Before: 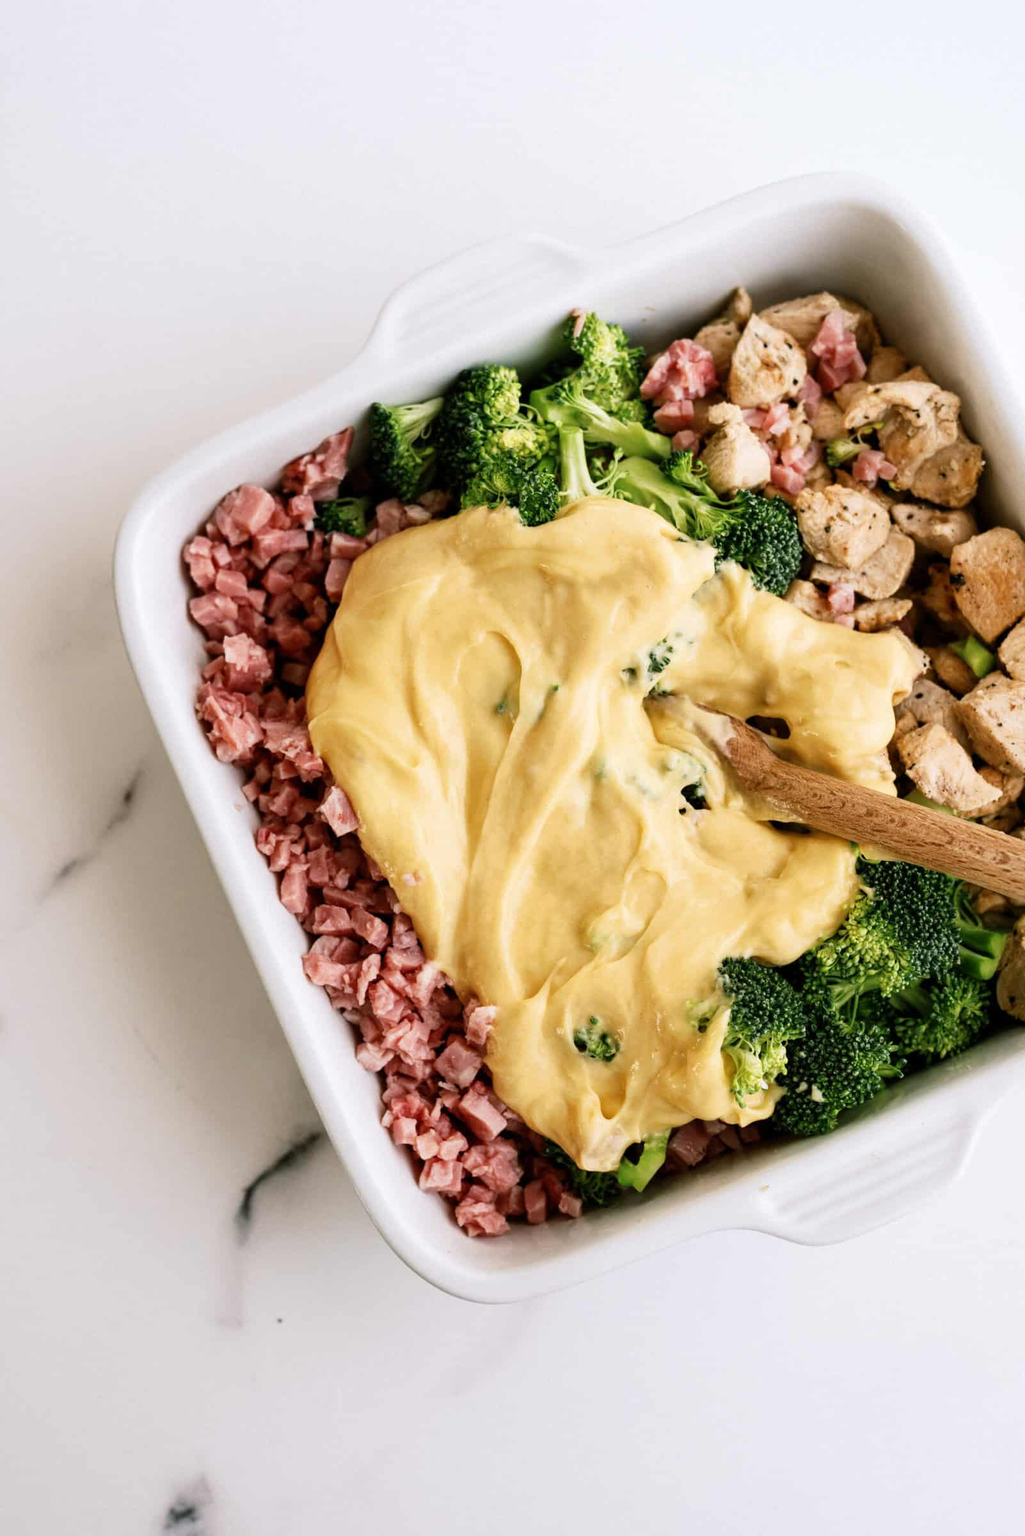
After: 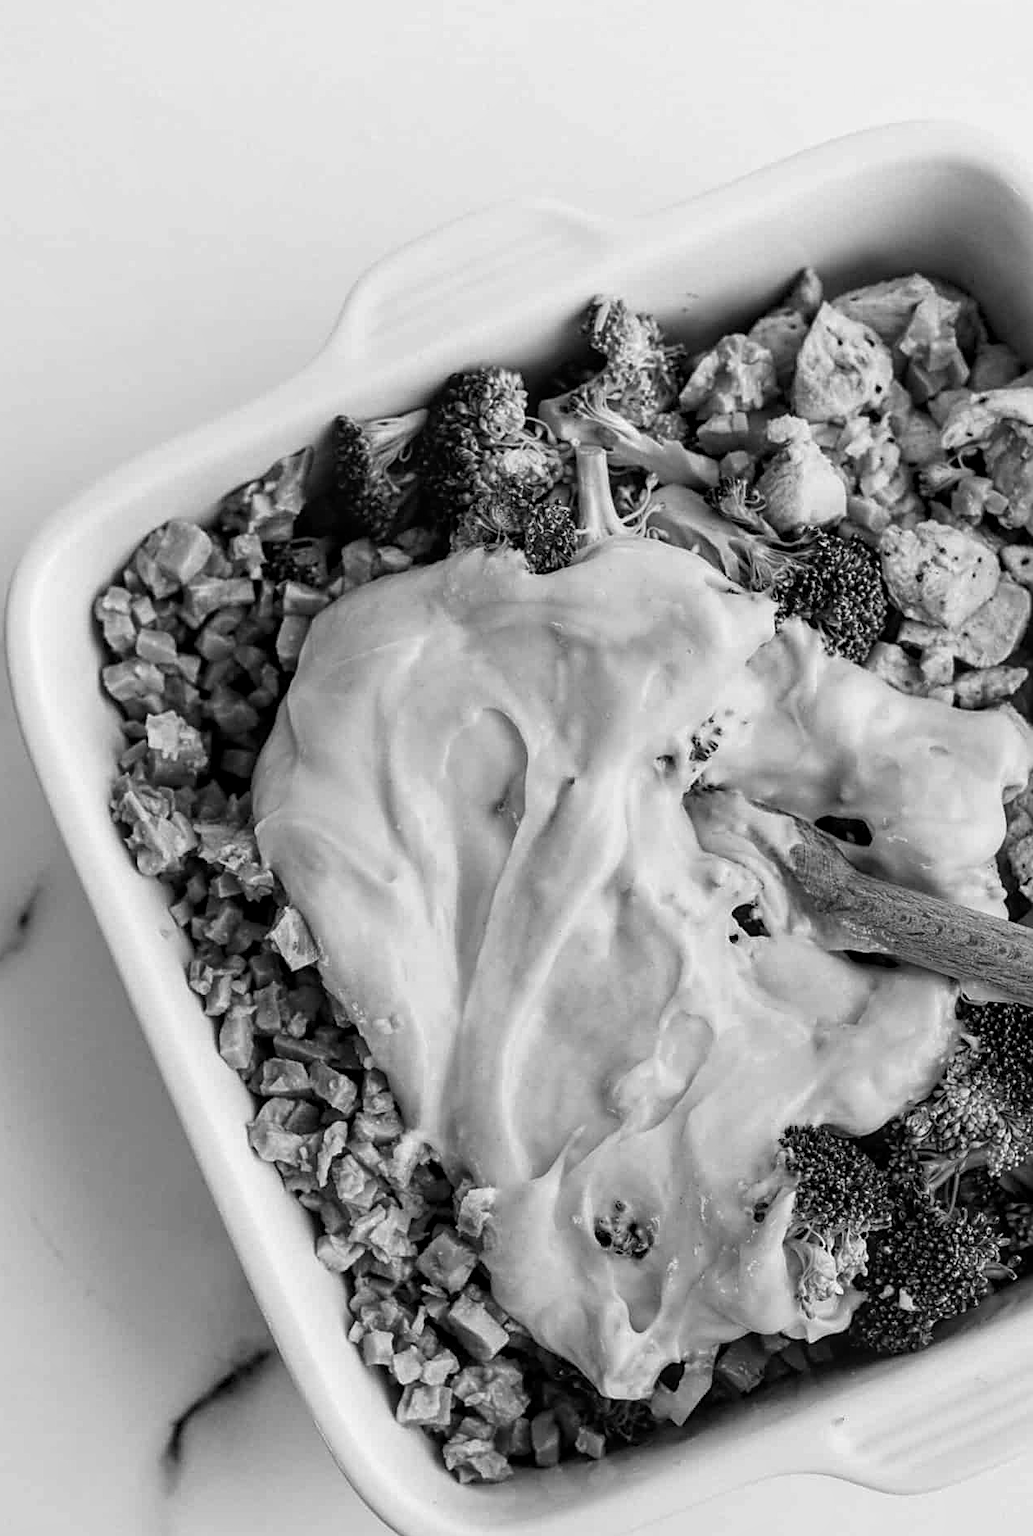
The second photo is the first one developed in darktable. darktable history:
color calibration: output gray [0.21, 0.42, 0.37, 0], gray › normalize channels true, illuminant same as pipeline (D50), adaptation XYZ, x 0.346, y 0.359, gamut compression 0
crop and rotate: left 10.77%, top 5.1%, right 10.41%, bottom 16.76%
sharpen: on, module defaults
local contrast: on, module defaults
